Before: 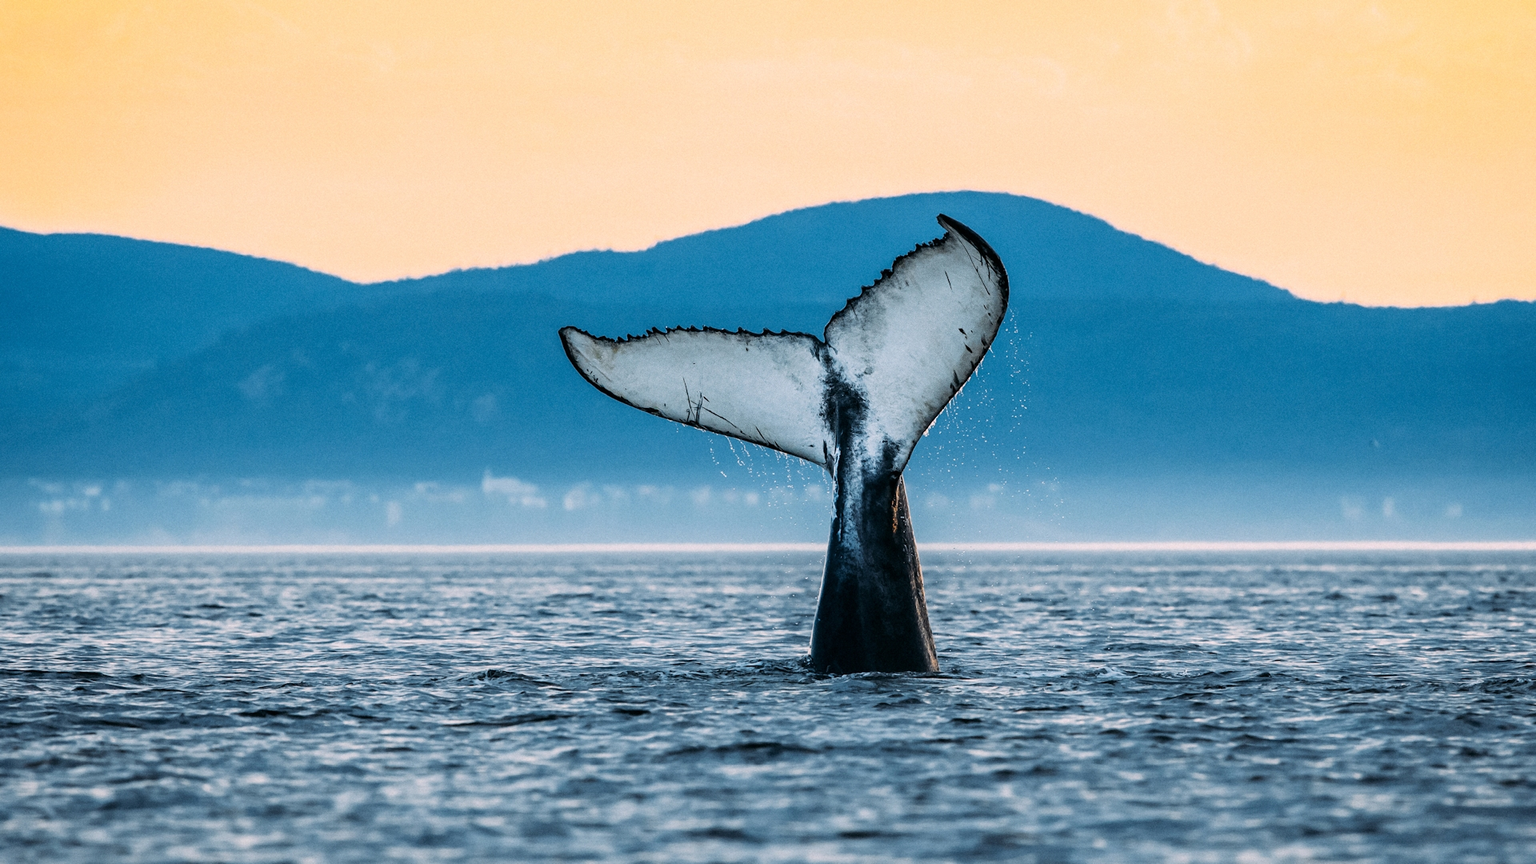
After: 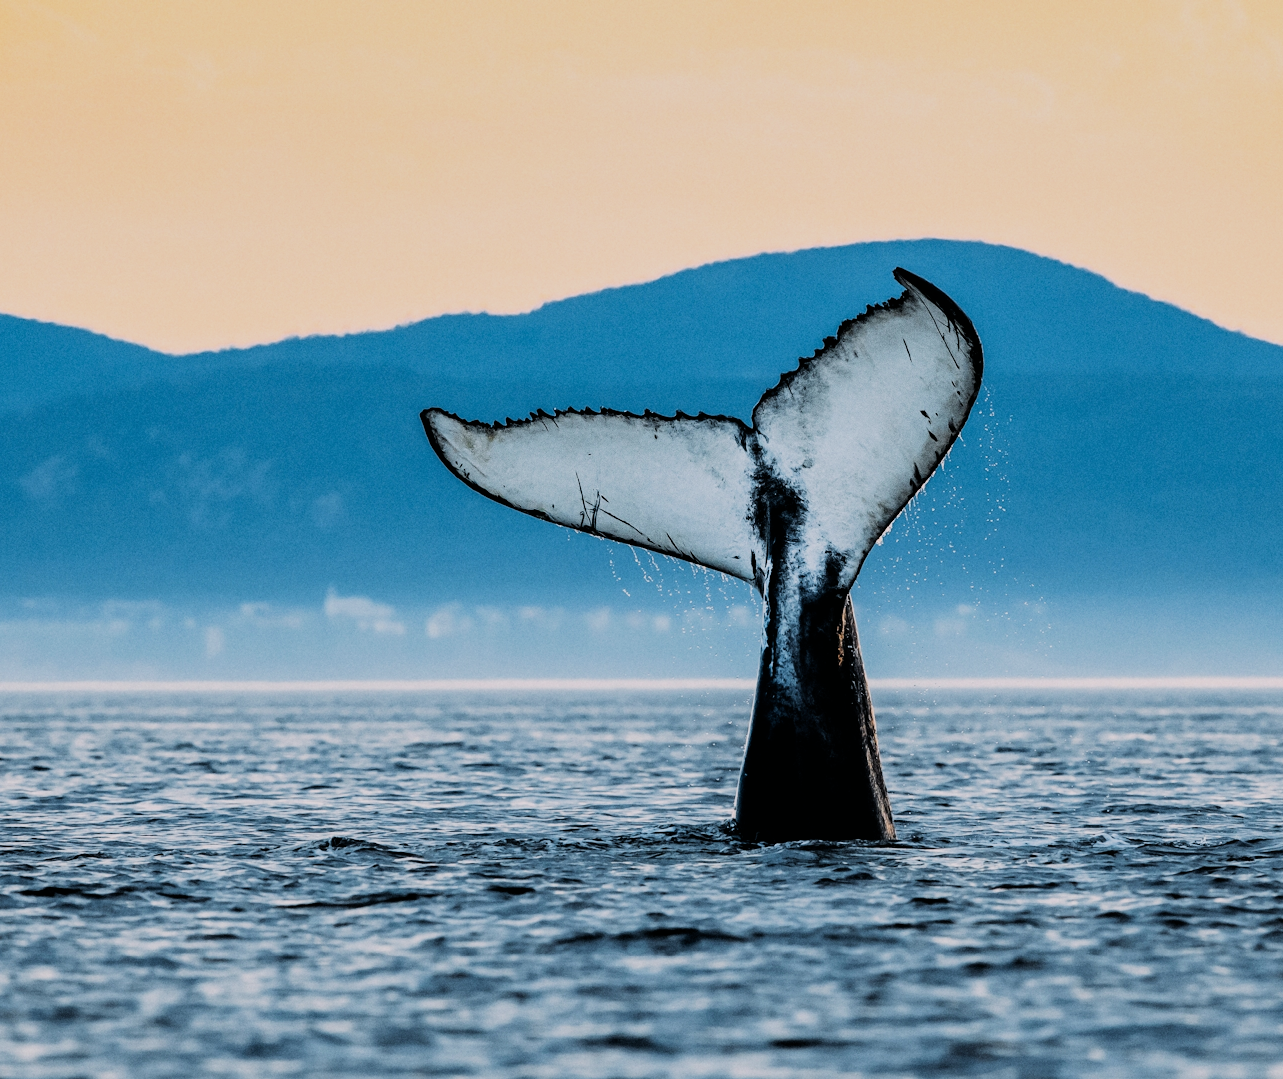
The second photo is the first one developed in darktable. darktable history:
crop and rotate: left 14.483%, right 18.66%
shadows and highlights: shadows 36.21, highlights -27.77, soften with gaussian
filmic rgb: black relative exposure -7.49 EV, white relative exposure 4.99 EV, threshold 3 EV, hardness 3.33, contrast 1.297, enable highlight reconstruction true
